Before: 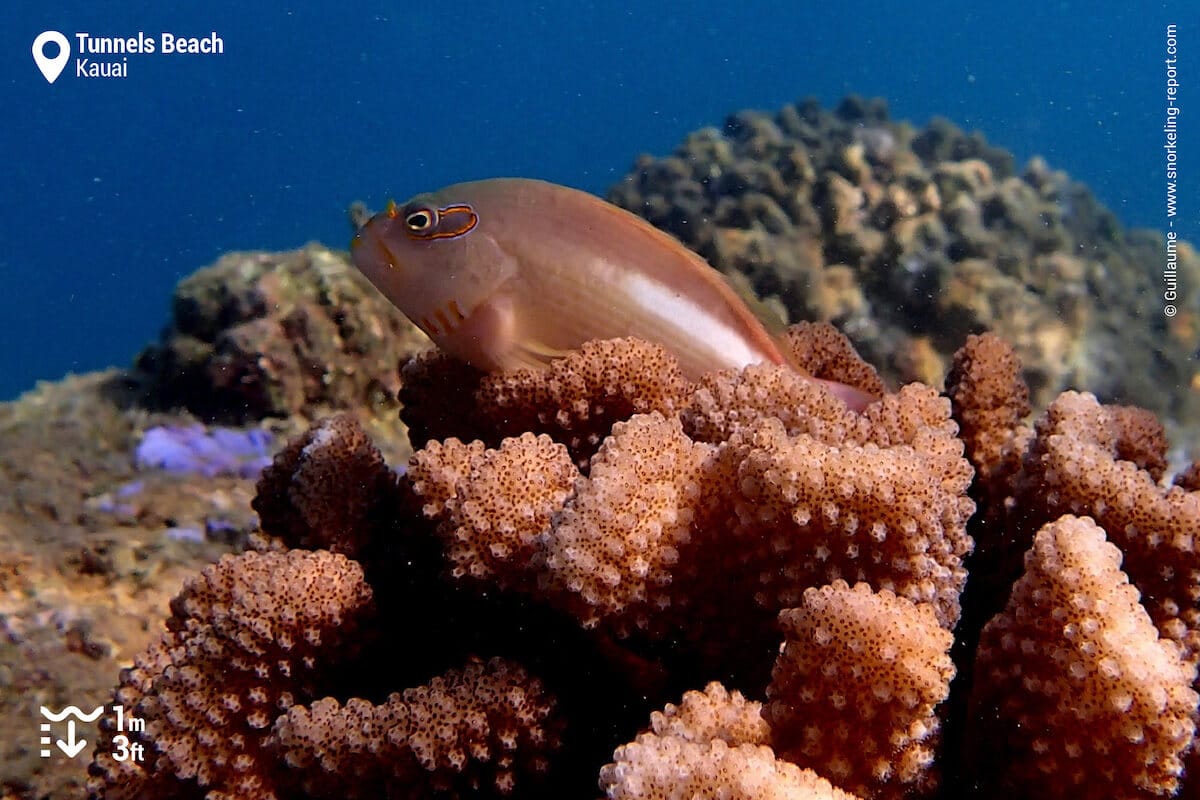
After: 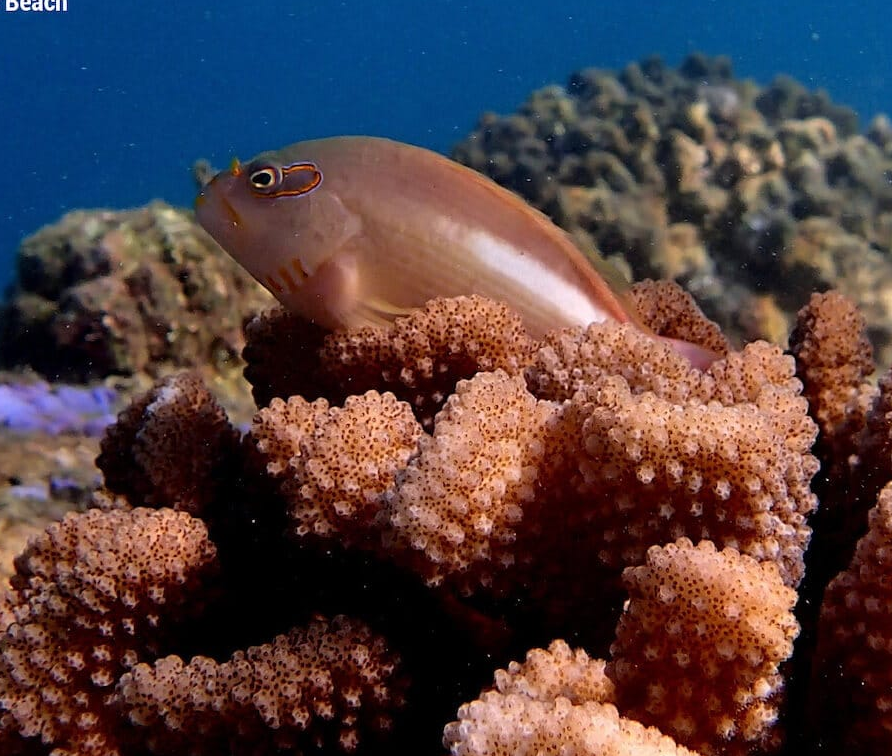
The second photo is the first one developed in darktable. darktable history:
crop and rotate: left 13.082%, top 5.403%, right 12.525%
